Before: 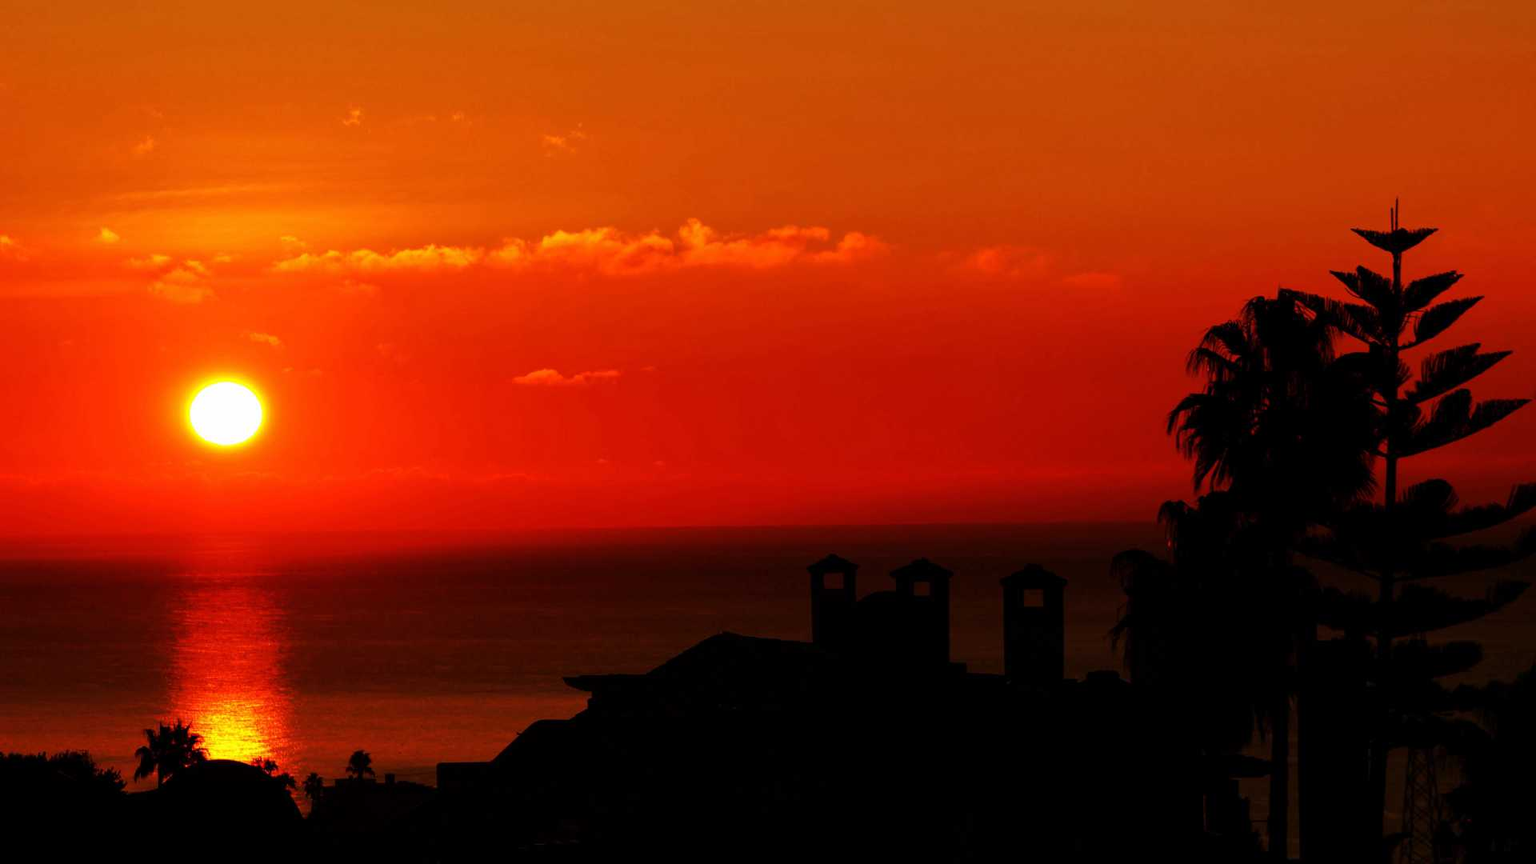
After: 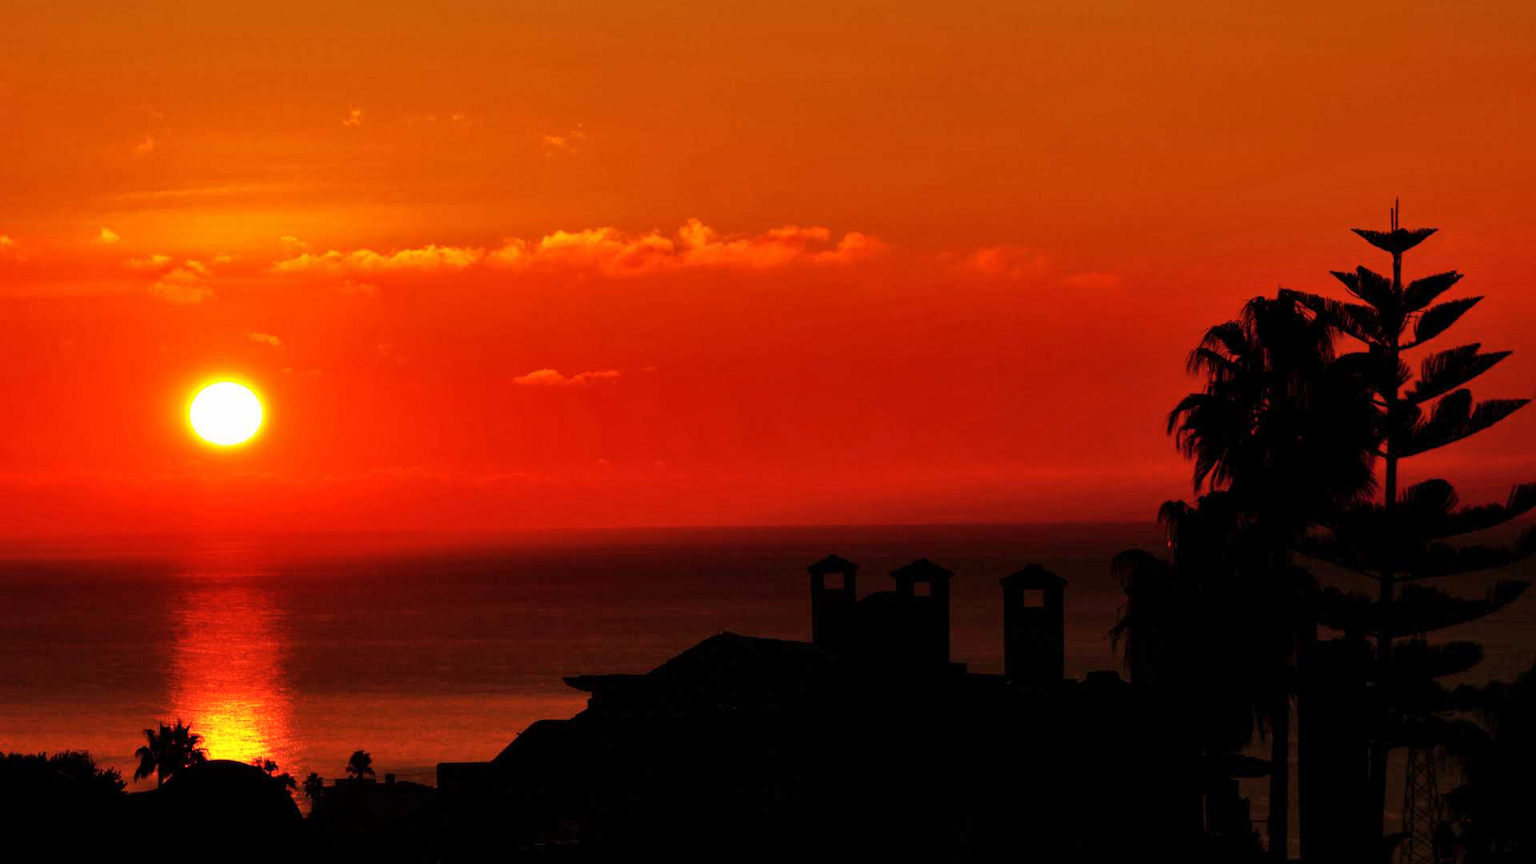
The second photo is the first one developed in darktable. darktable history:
shadows and highlights: shadows 37.27, highlights -28.18, soften with gaussian
tone equalizer: on, module defaults
